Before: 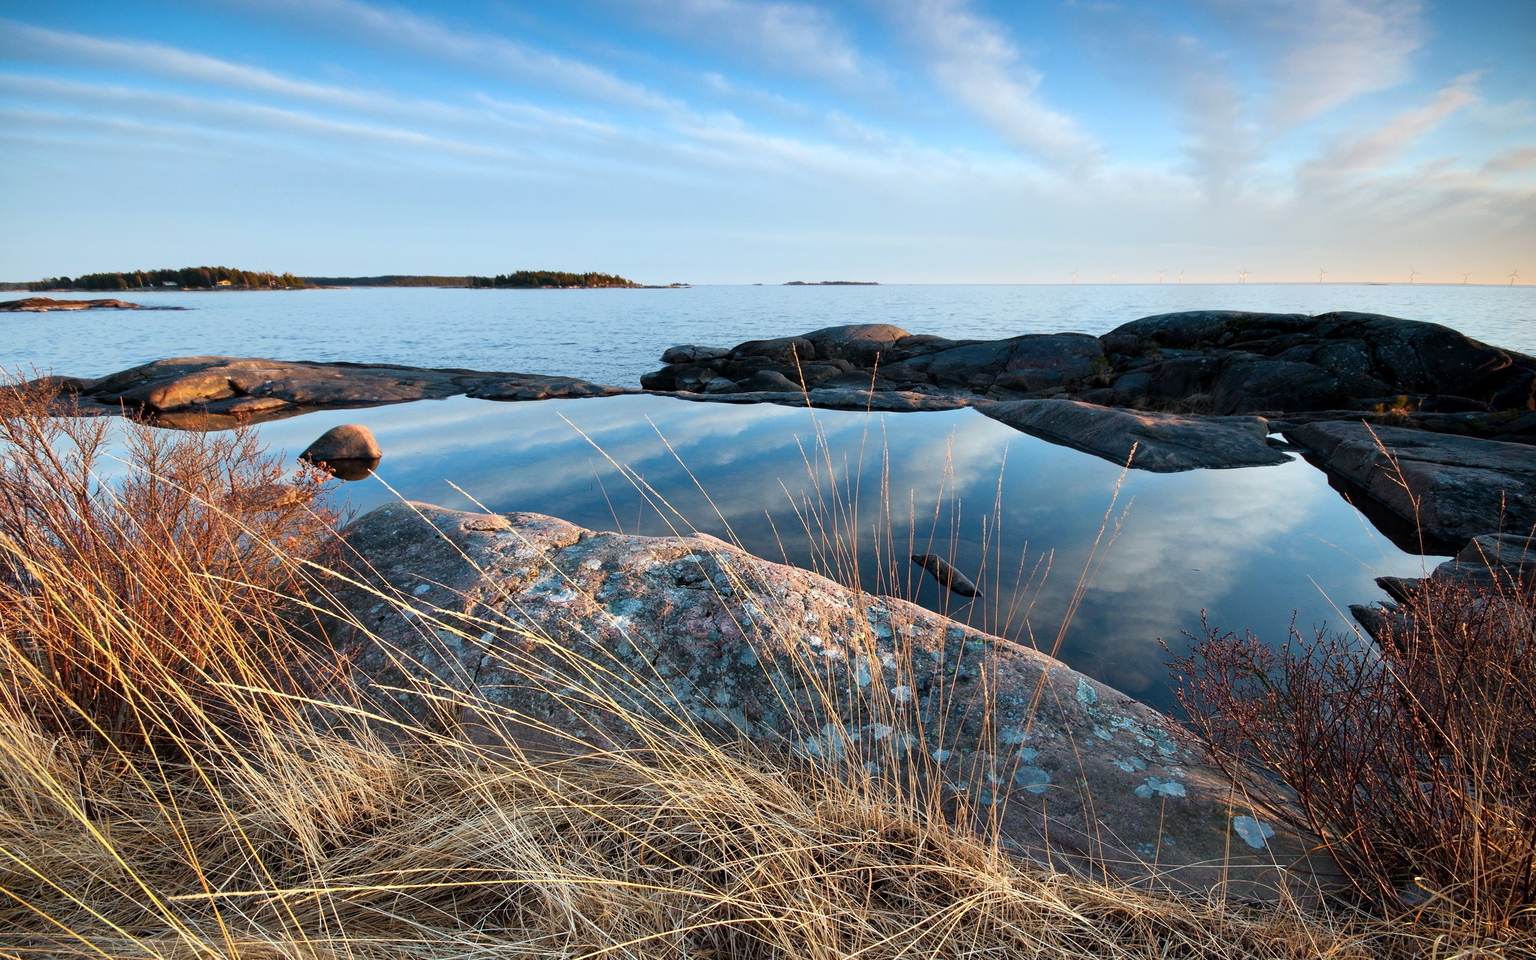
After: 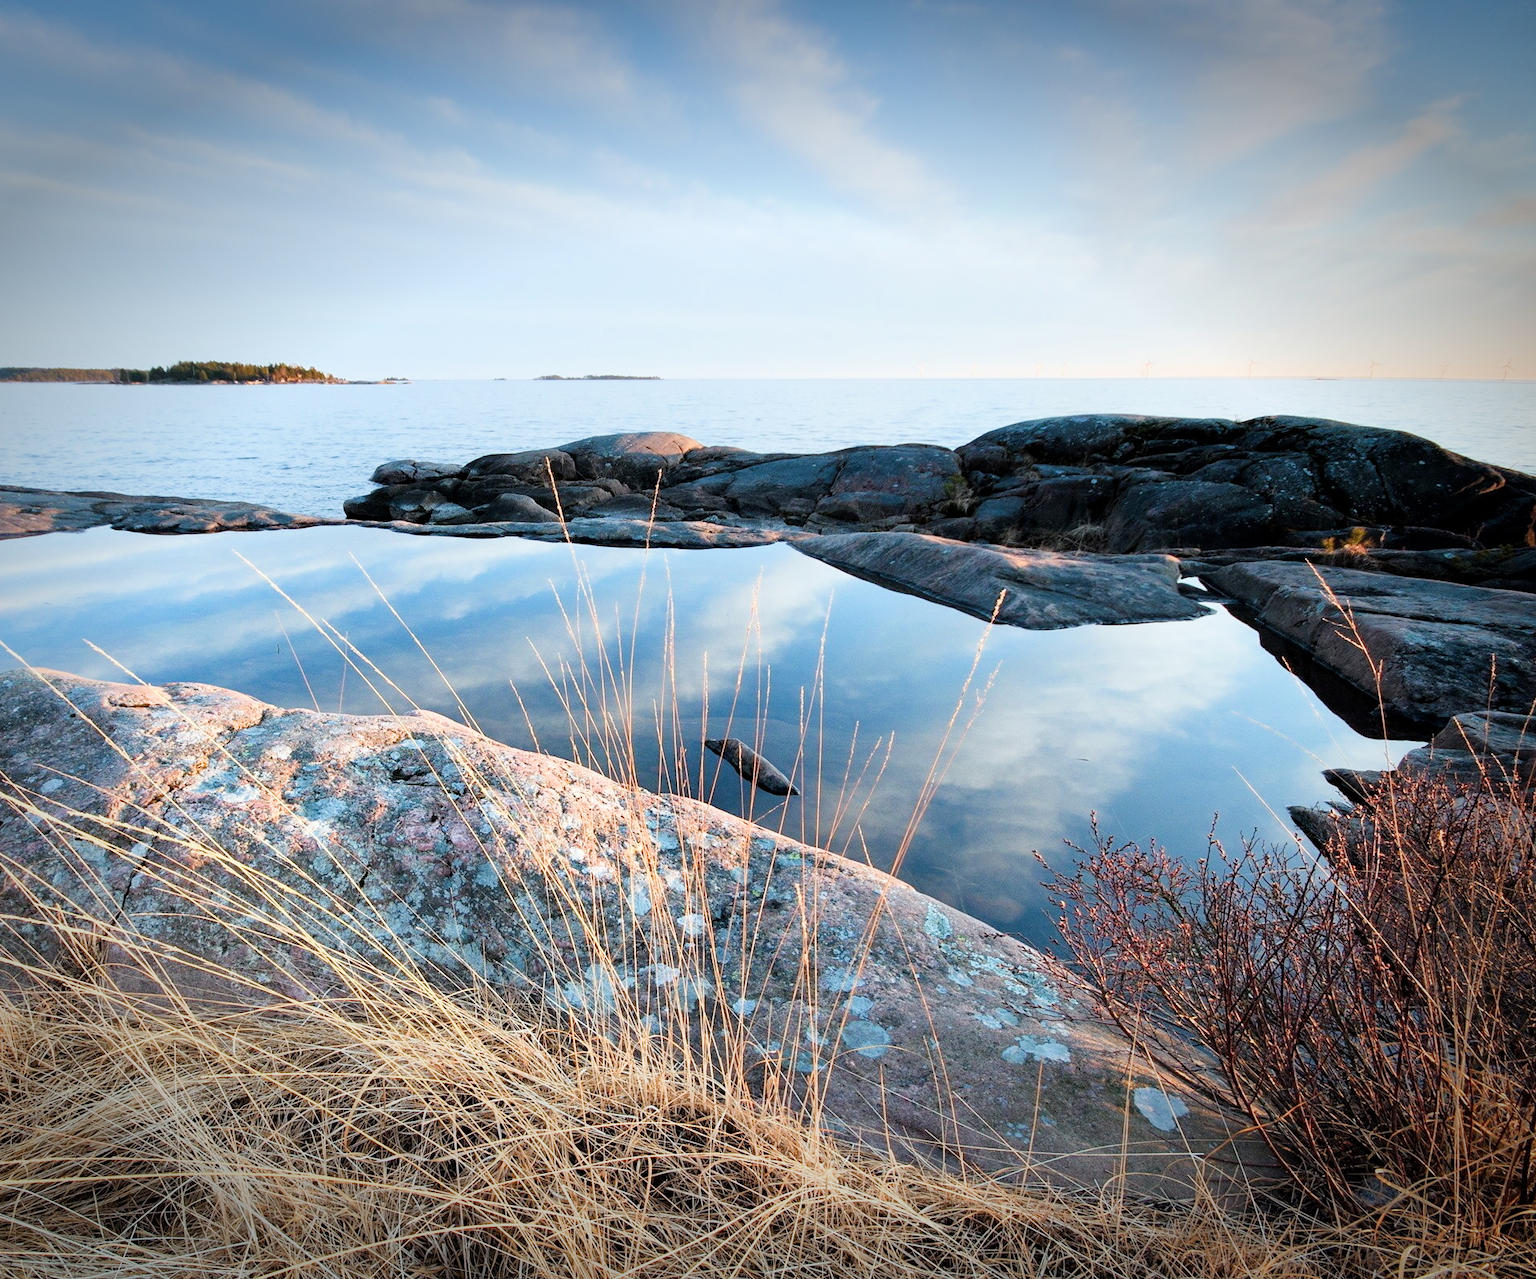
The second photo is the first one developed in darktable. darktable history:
color zones: curves: ch0 [(0.25, 0.5) (0.428, 0.473) (0.75, 0.5)]; ch1 [(0.243, 0.479) (0.398, 0.452) (0.75, 0.5)]
crop and rotate: left 24.934%
filmic rgb: black relative exposure -7.85 EV, white relative exposure 4.28 EV, threshold 5.95 EV, hardness 3.88, iterations of high-quality reconstruction 0, enable highlight reconstruction true
exposure: black level correction 0, exposure 1.488 EV, compensate highlight preservation false
vignetting: fall-off start 79.32%, brightness -0.609, saturation 0, width/height ratio 1.328
